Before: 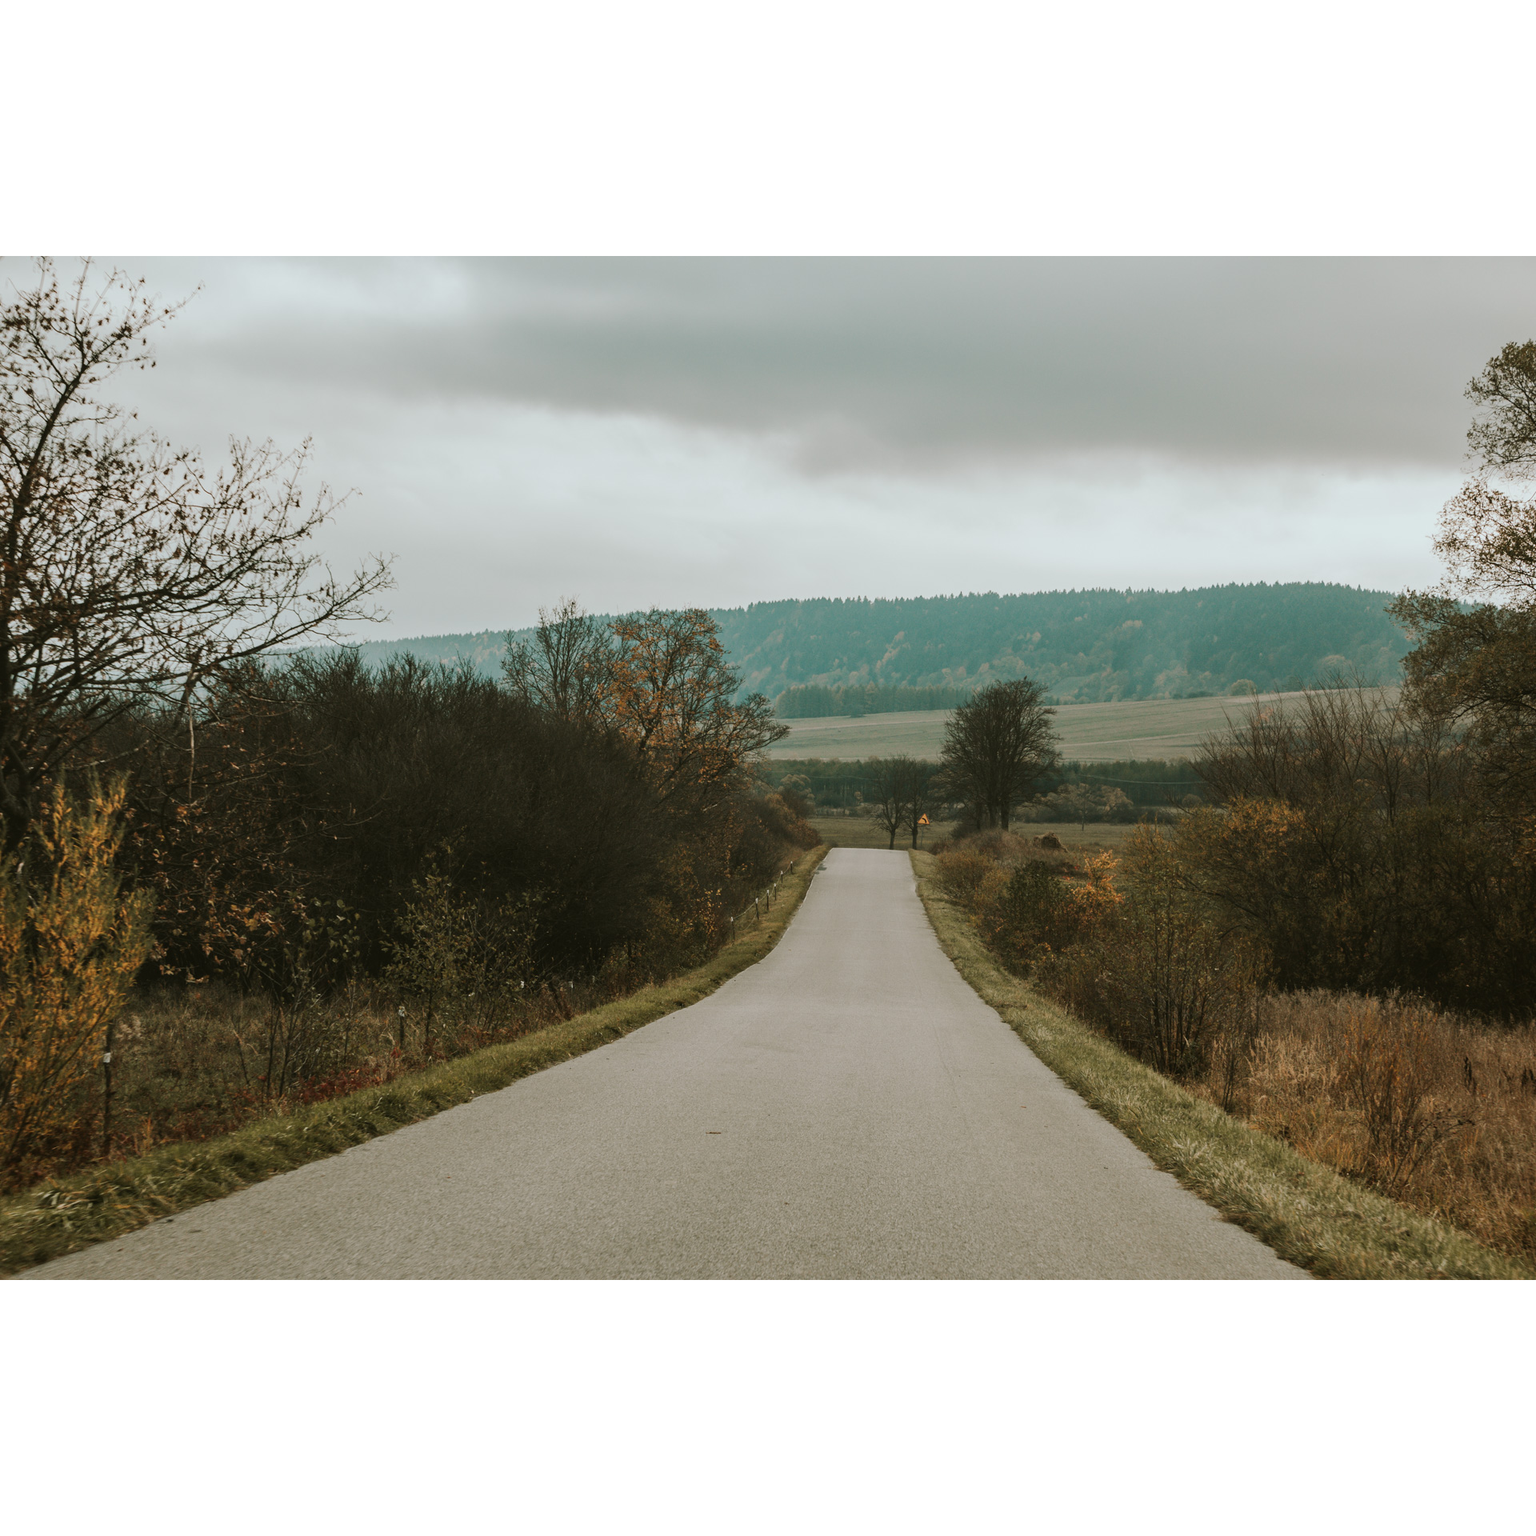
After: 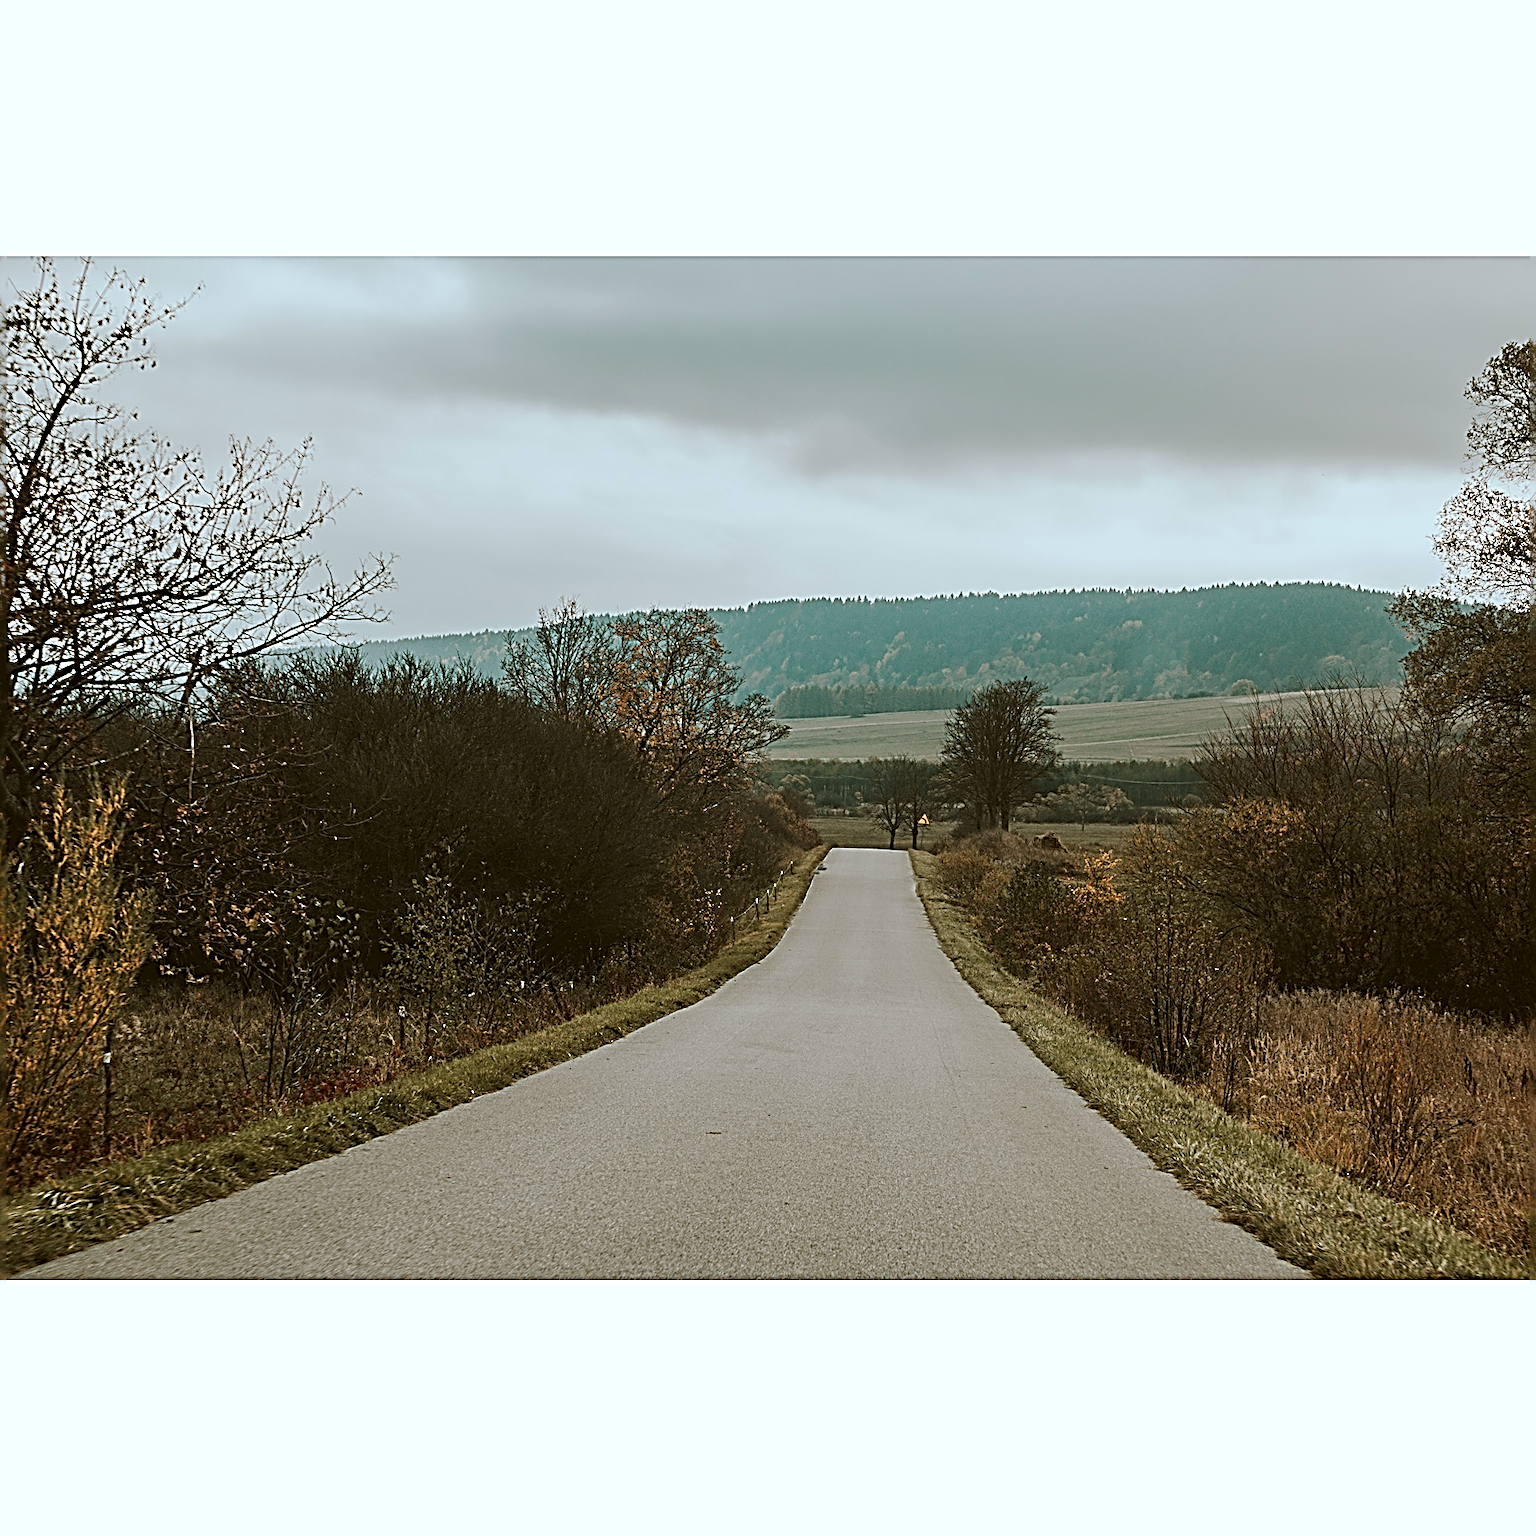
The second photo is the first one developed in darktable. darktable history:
sharpen: radius 3.158, amount 1.731
color correction: highlights a* -3.28, highlights b* -6.24, shadows a* 3.1, shadows b* 5.19
